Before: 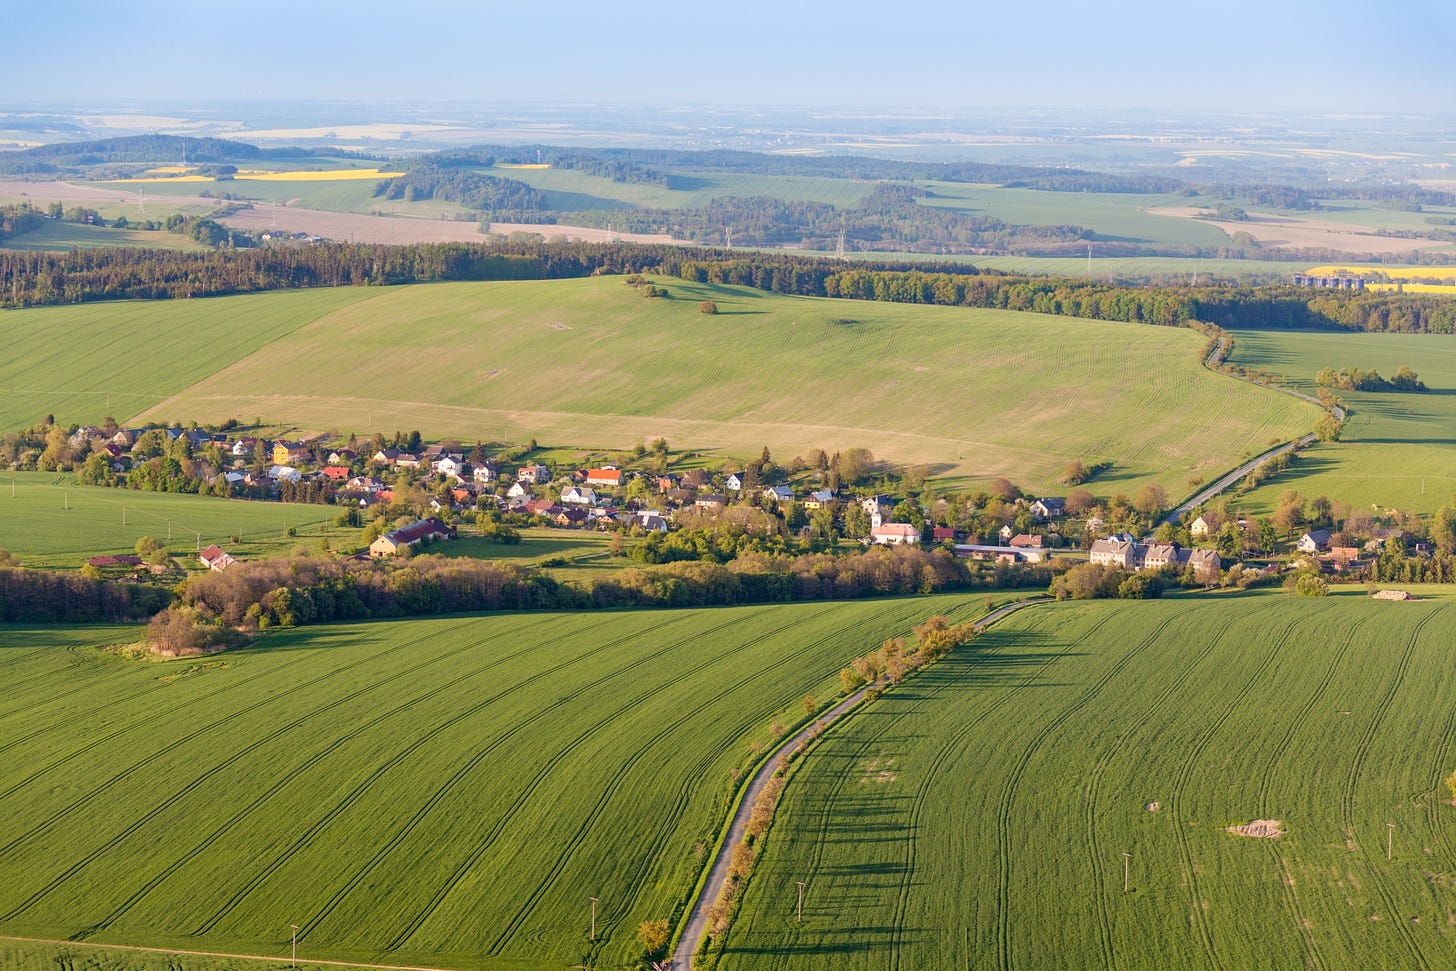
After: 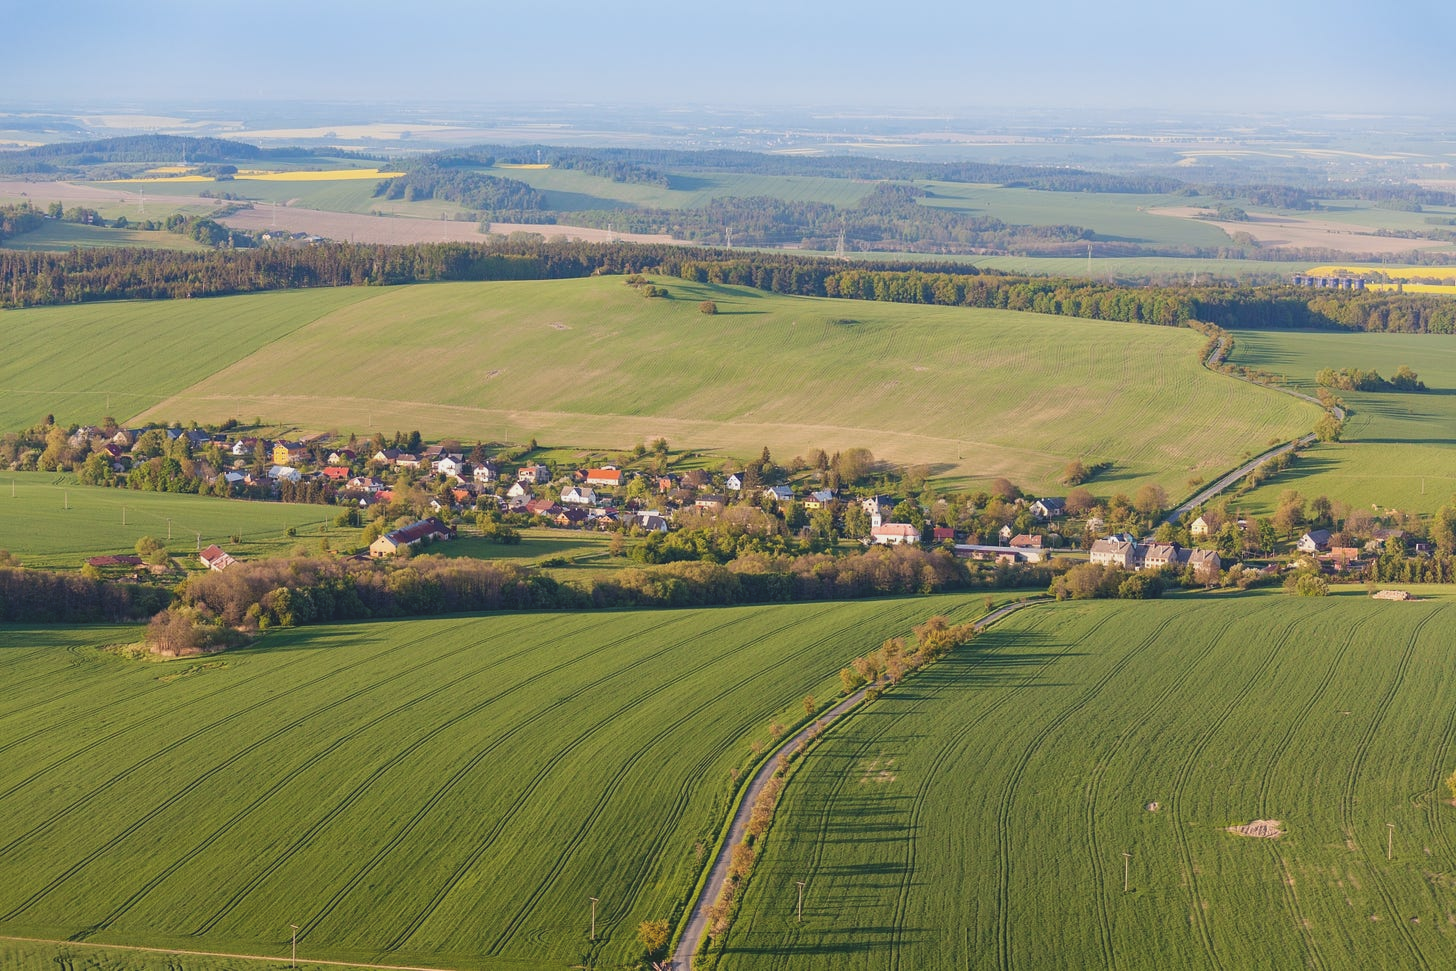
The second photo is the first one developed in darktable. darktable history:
exposure: black level correction -0.014, exposure -0.195 EV, compensate highlight preservation false
